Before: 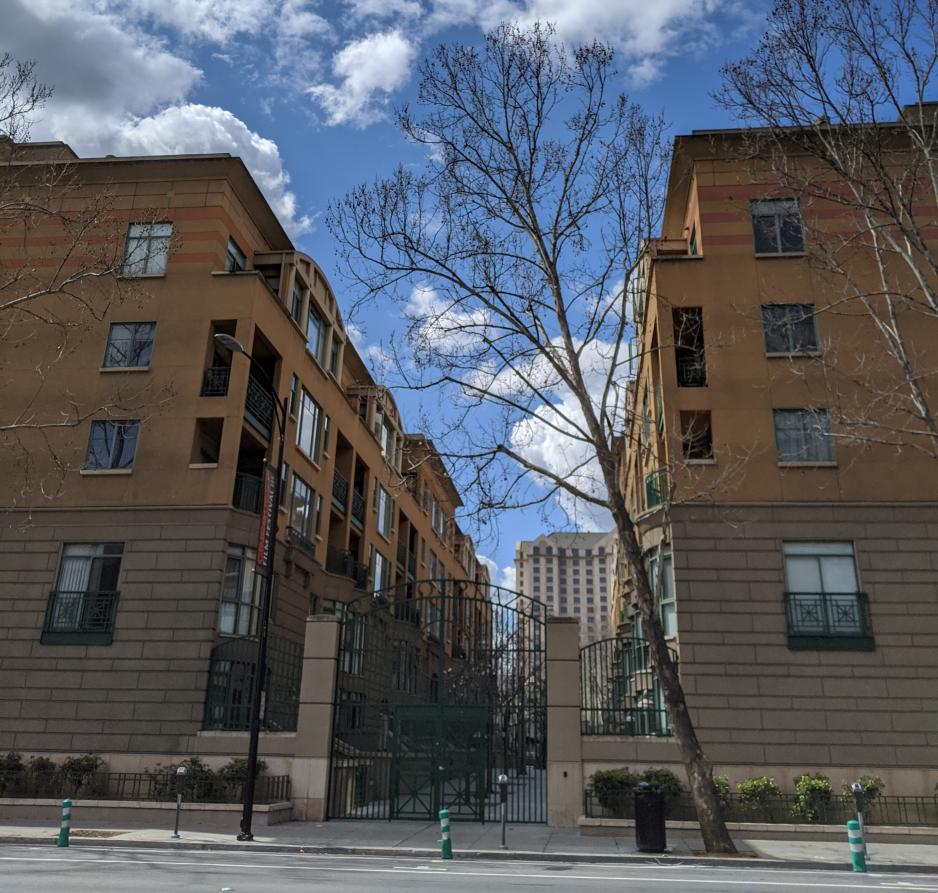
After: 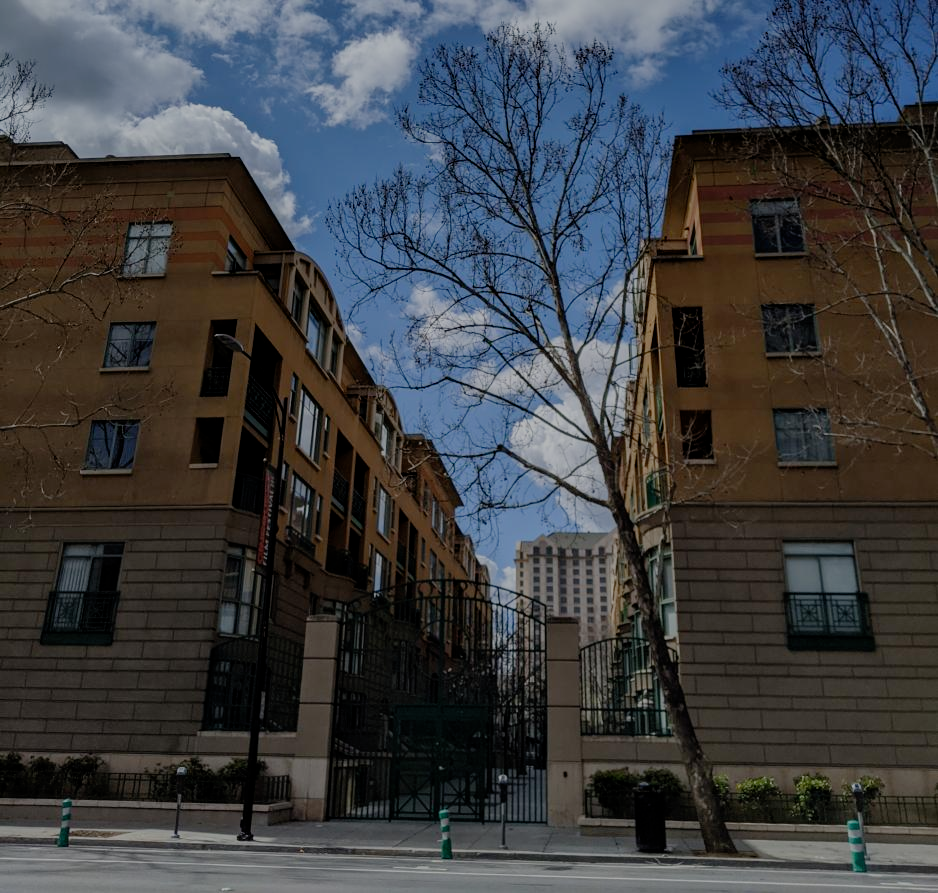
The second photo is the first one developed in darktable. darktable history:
filmic rgb: middle gray luminance 30%, black relative exposure -9 EV, white relative exposure 7 EV, threshold 6 EV, target black luminance 0%, hardness 2.94, latitude 2.04%, contrast 0.963, highlights saturation mix 5%, shadows ↔ highlights balance 12.16%, add noise in highlights 0, preserve chrominance no, color science v3 (2019), use custom middle-gray values true, iterations of high-quality reconstruction 0, contrast in highlights soft, enable highlight reconstruction true
